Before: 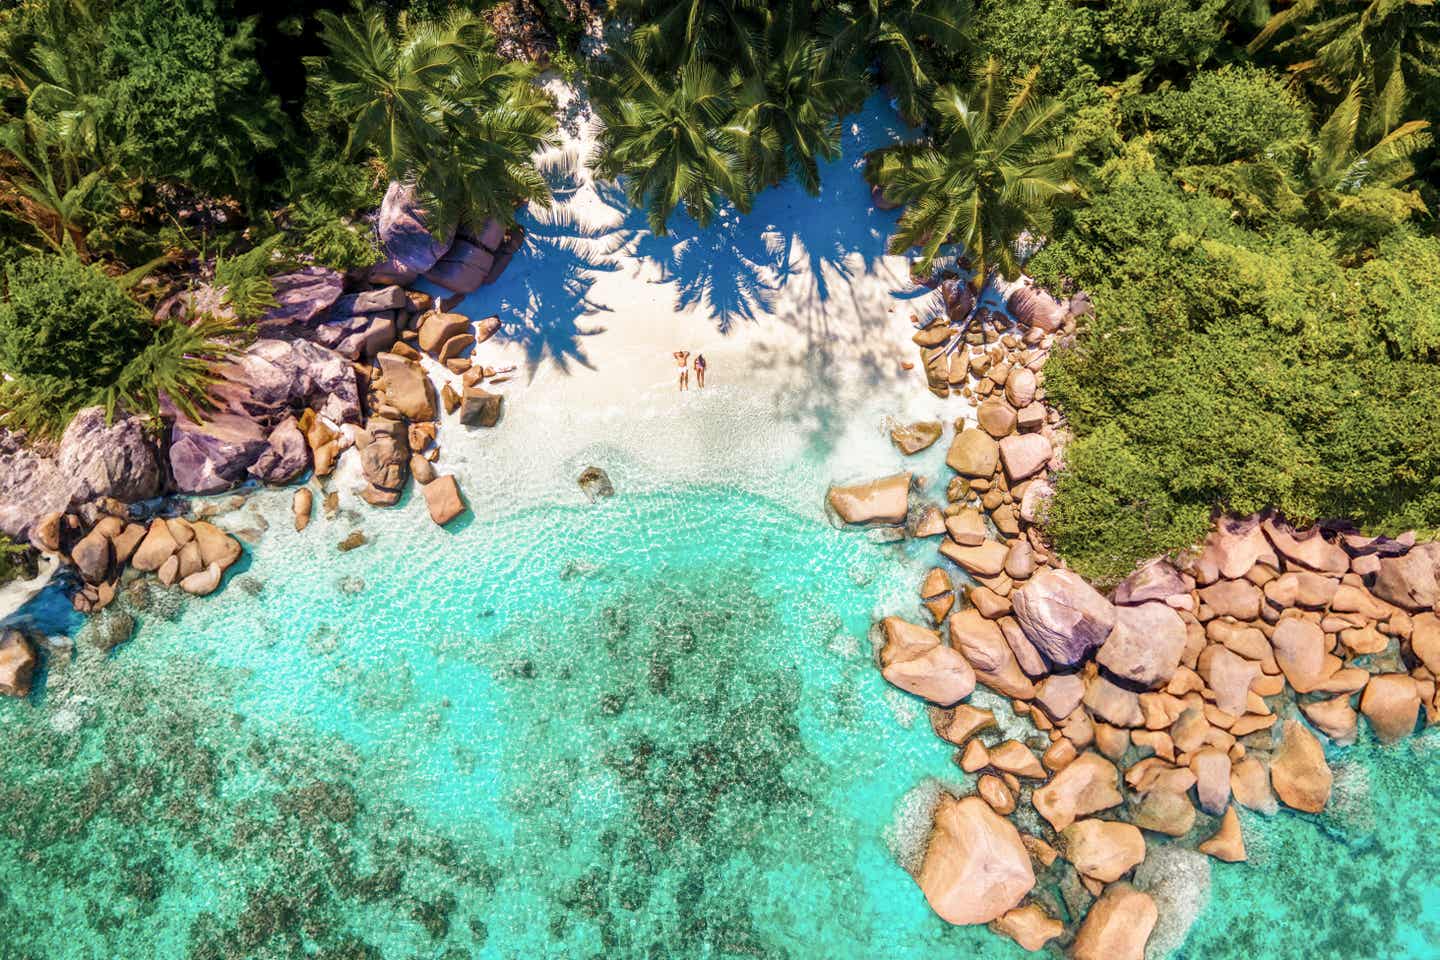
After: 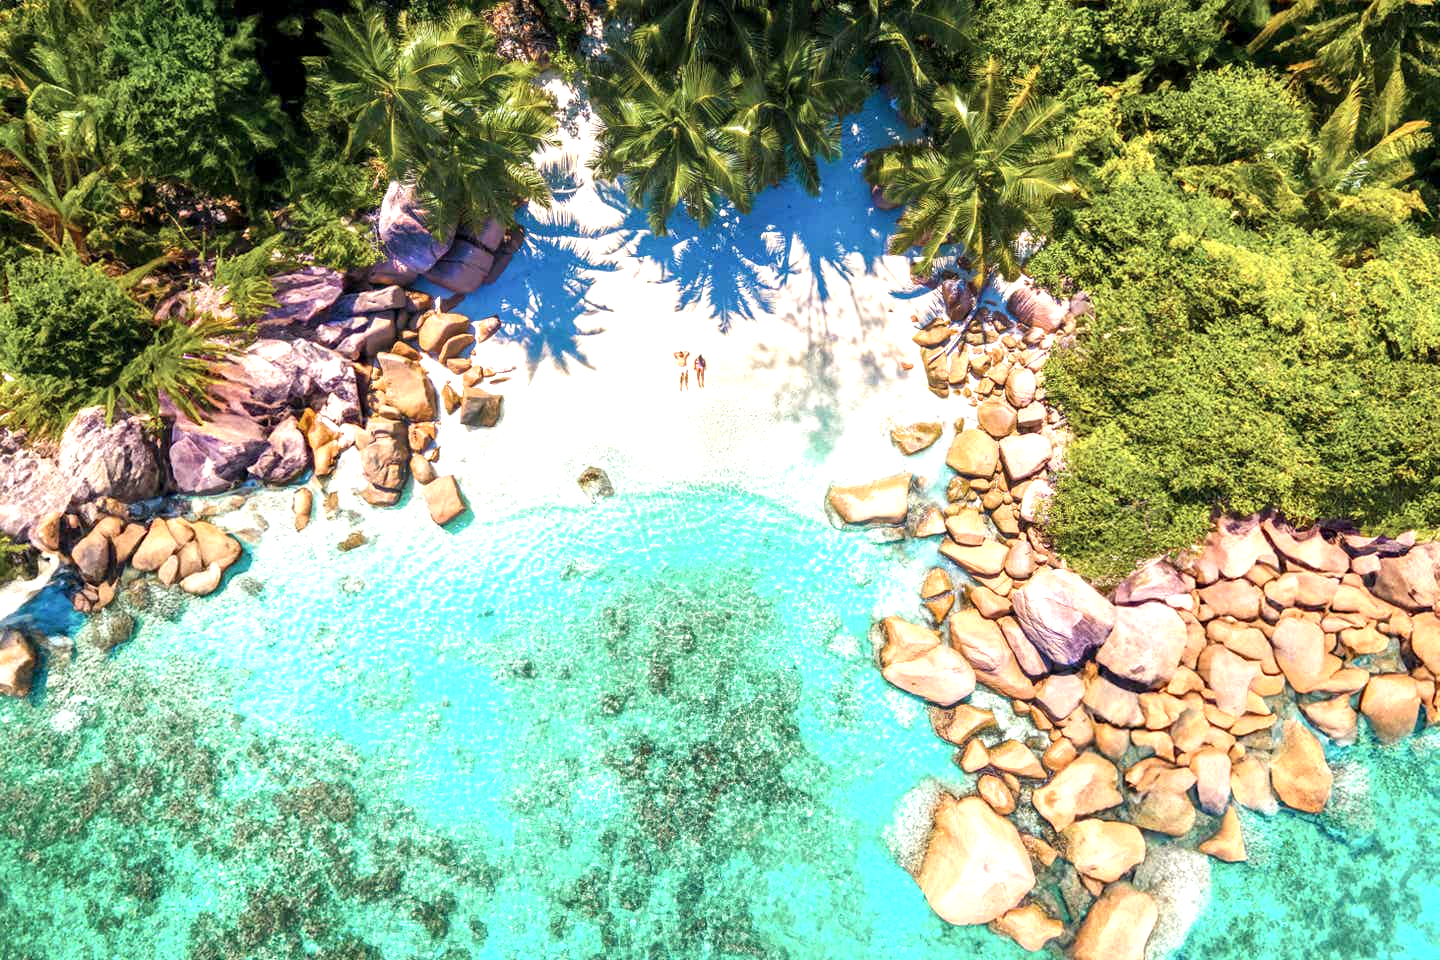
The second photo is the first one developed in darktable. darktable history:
exposure: exposure 0.758 EV, compensate highlight preservation false
